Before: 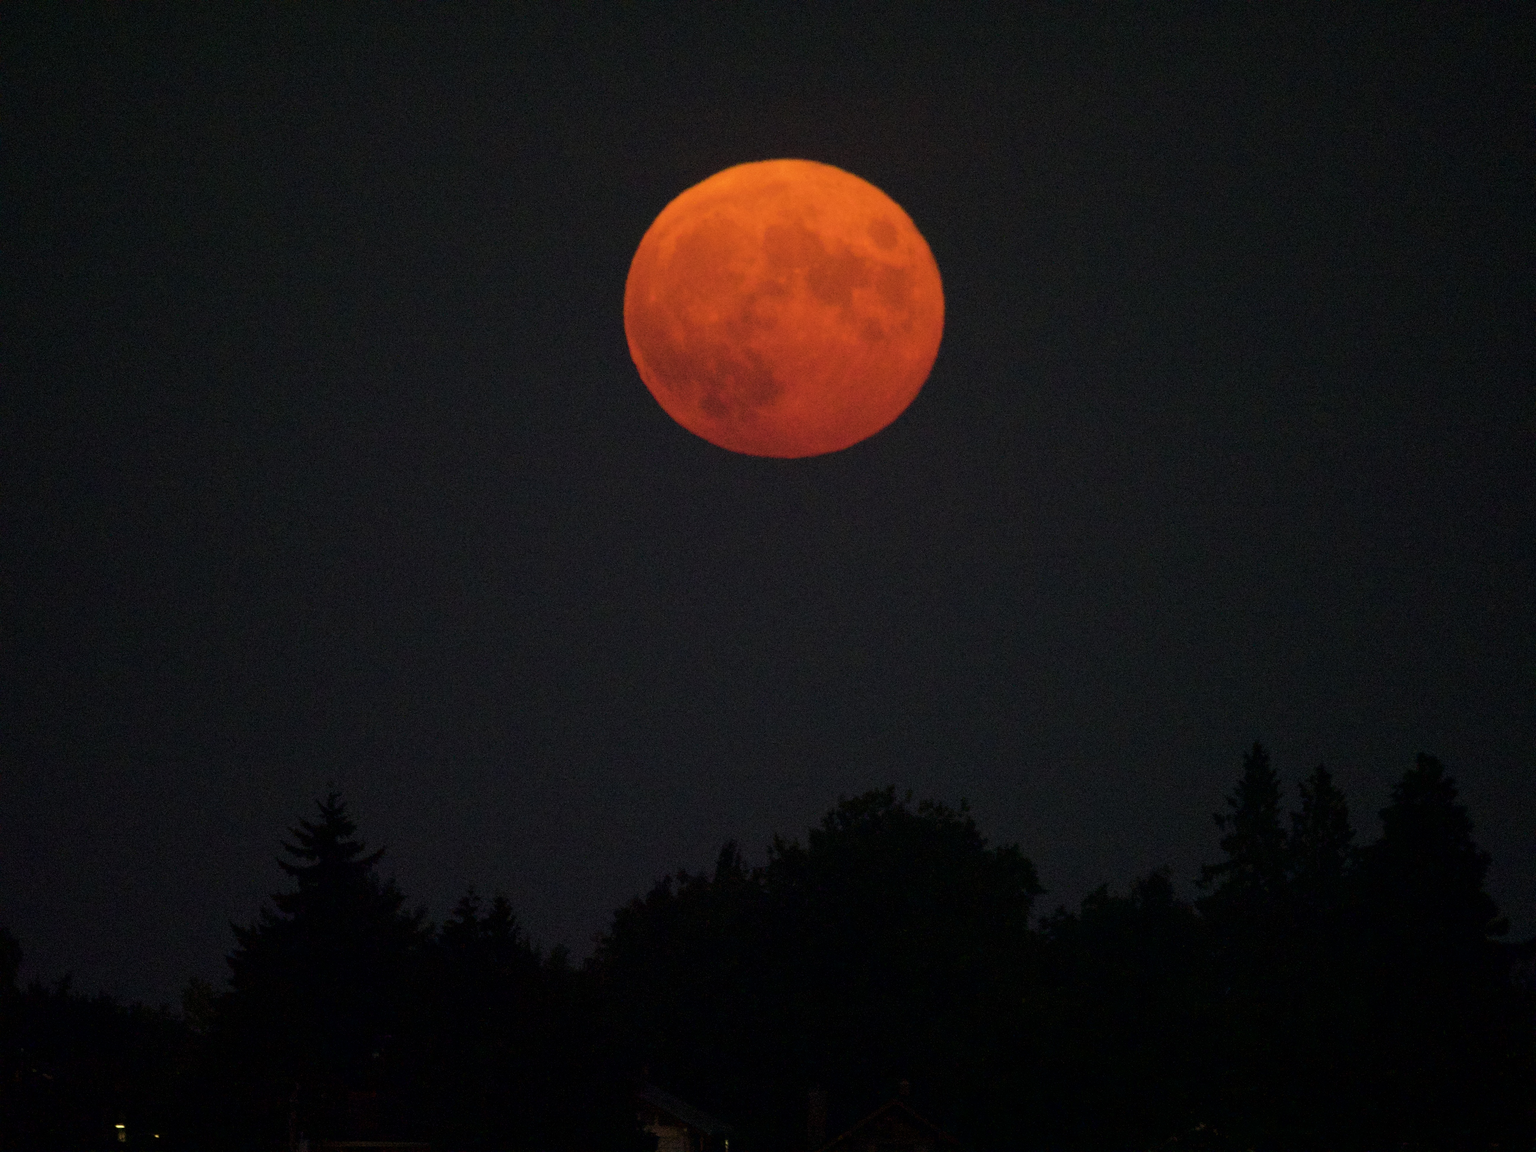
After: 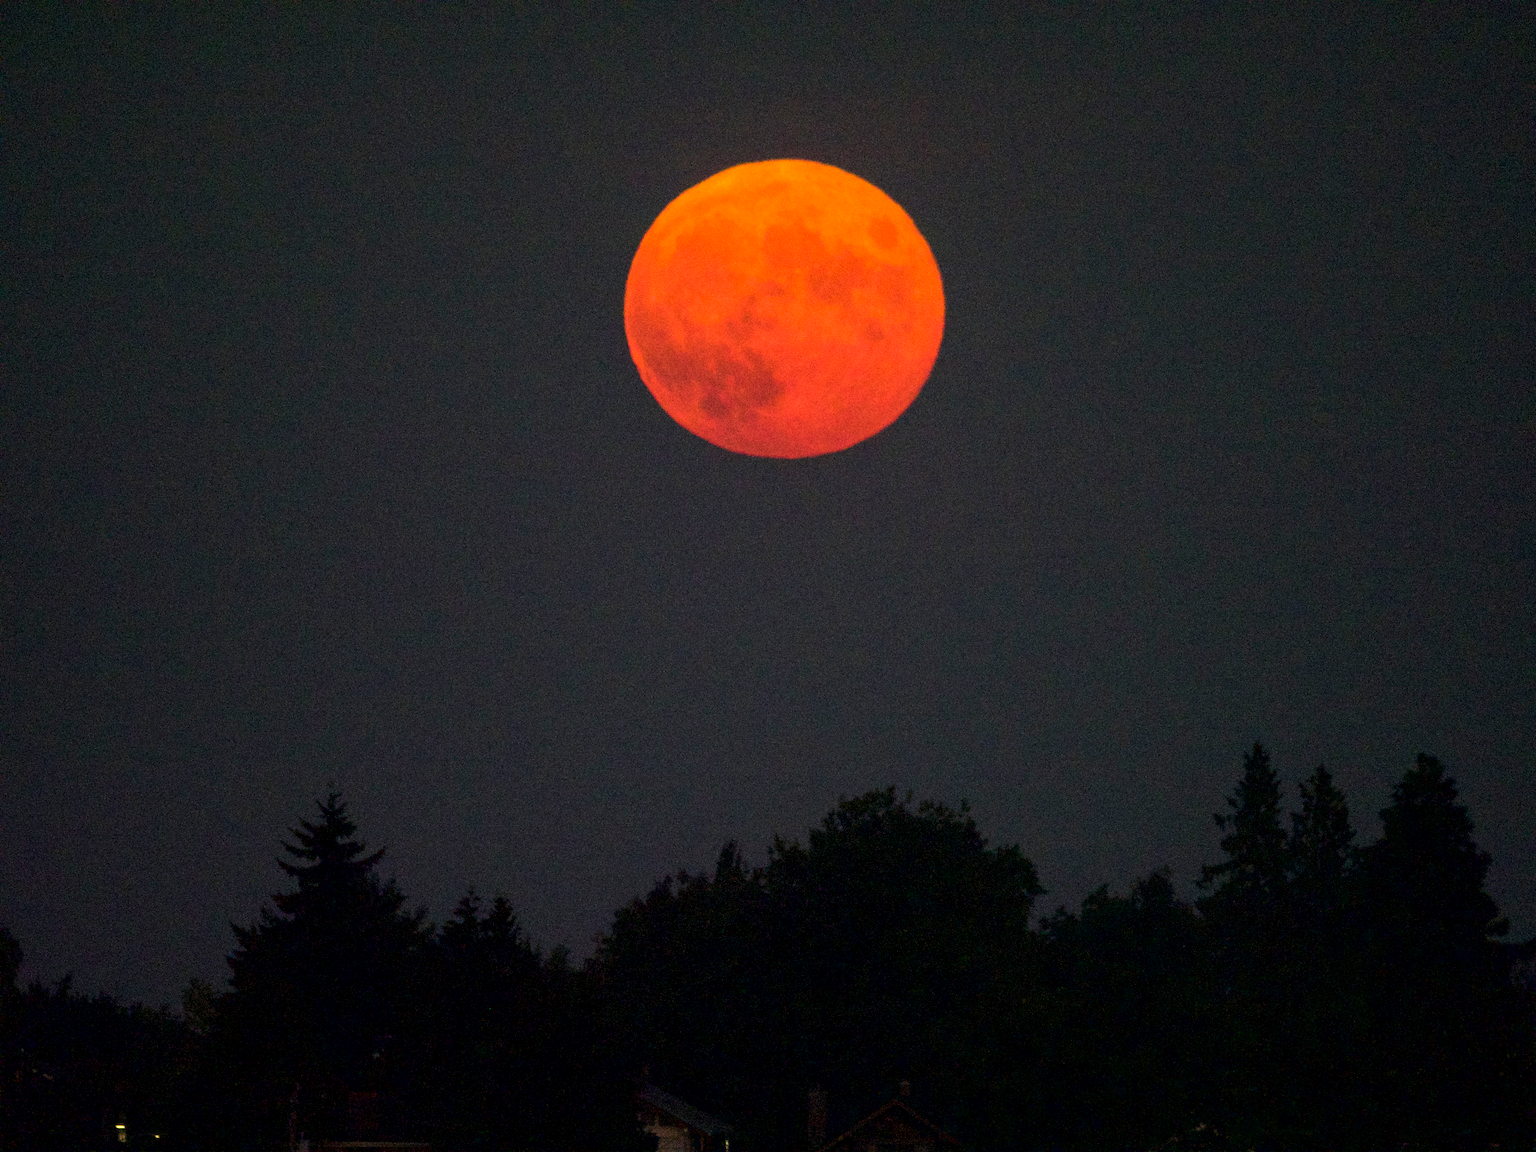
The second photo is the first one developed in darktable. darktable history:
exposure: black level correction 0, exposure 1.001 EV, compensate highlight preservation false
local contrast: on, module defaults
